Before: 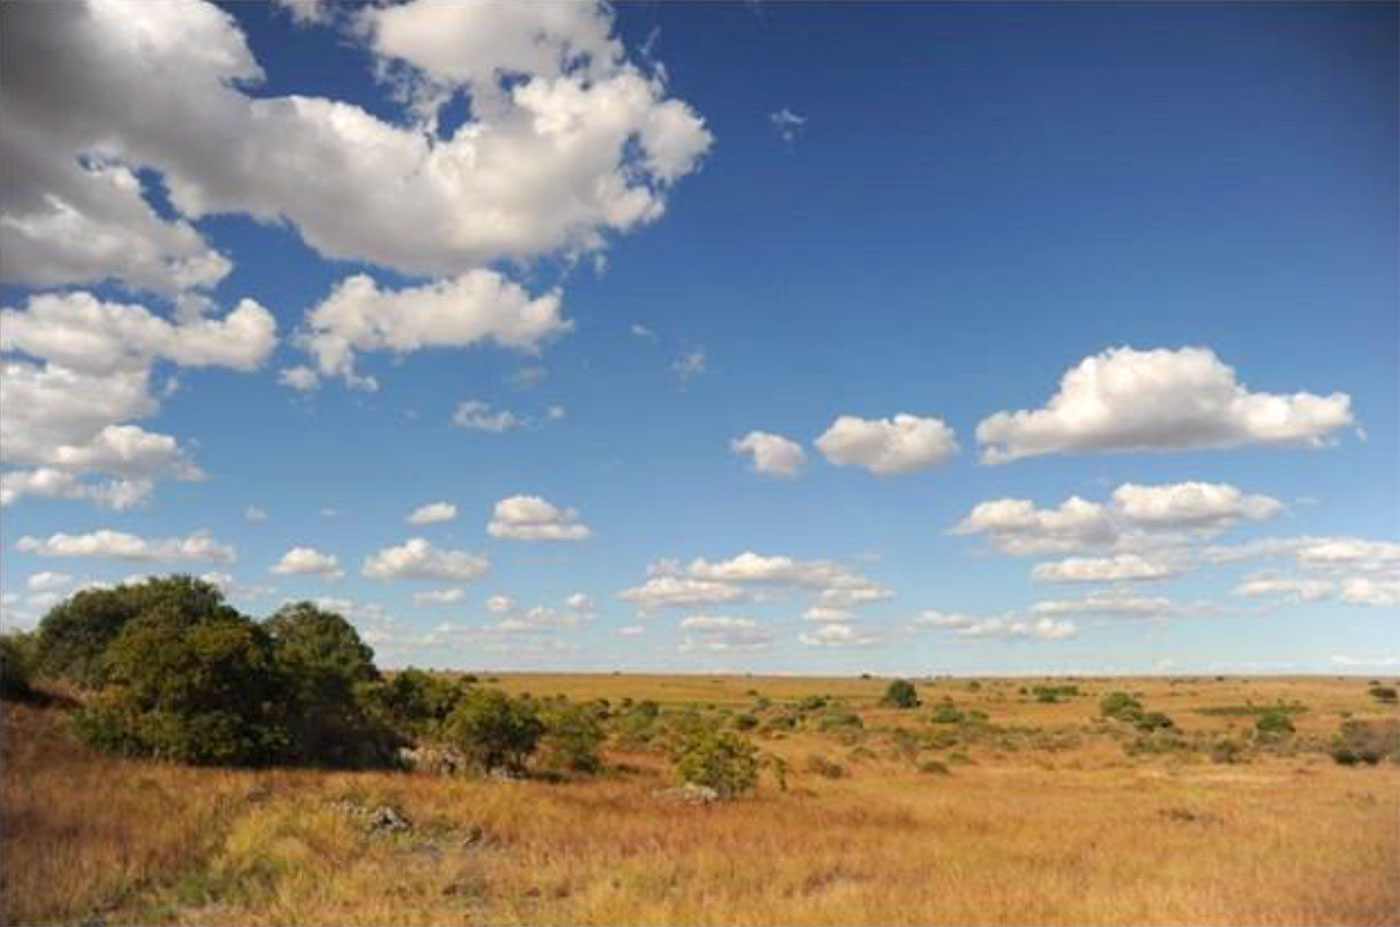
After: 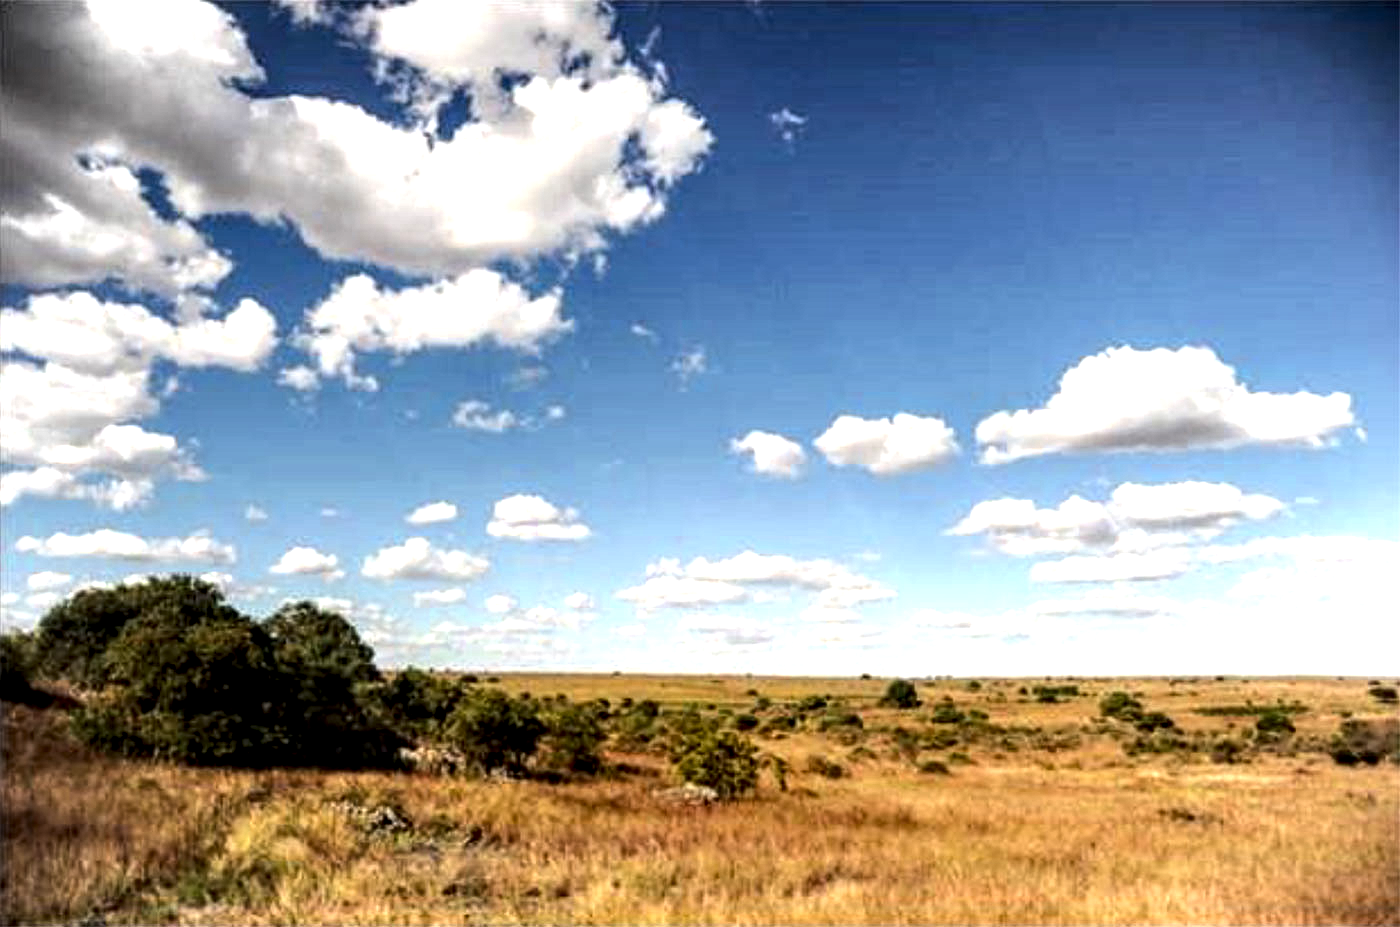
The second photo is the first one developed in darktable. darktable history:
tone equalizer: -8 EV -0.75 EV, -7 EV -0.7 EV, -6 EV -0.6 EV, -5 EV -0.4 EV, -3 EV 0.4 EV, -2 EV 0.6 EV, -1 EV 0.7 EV, +0 EV 0.75 EV, edges refinement/feathering 500, mask exposure compensation -1.57 EV, preserve details no
color zones: mix -62.47%
local contrast: highlights 19%, detail 186%
